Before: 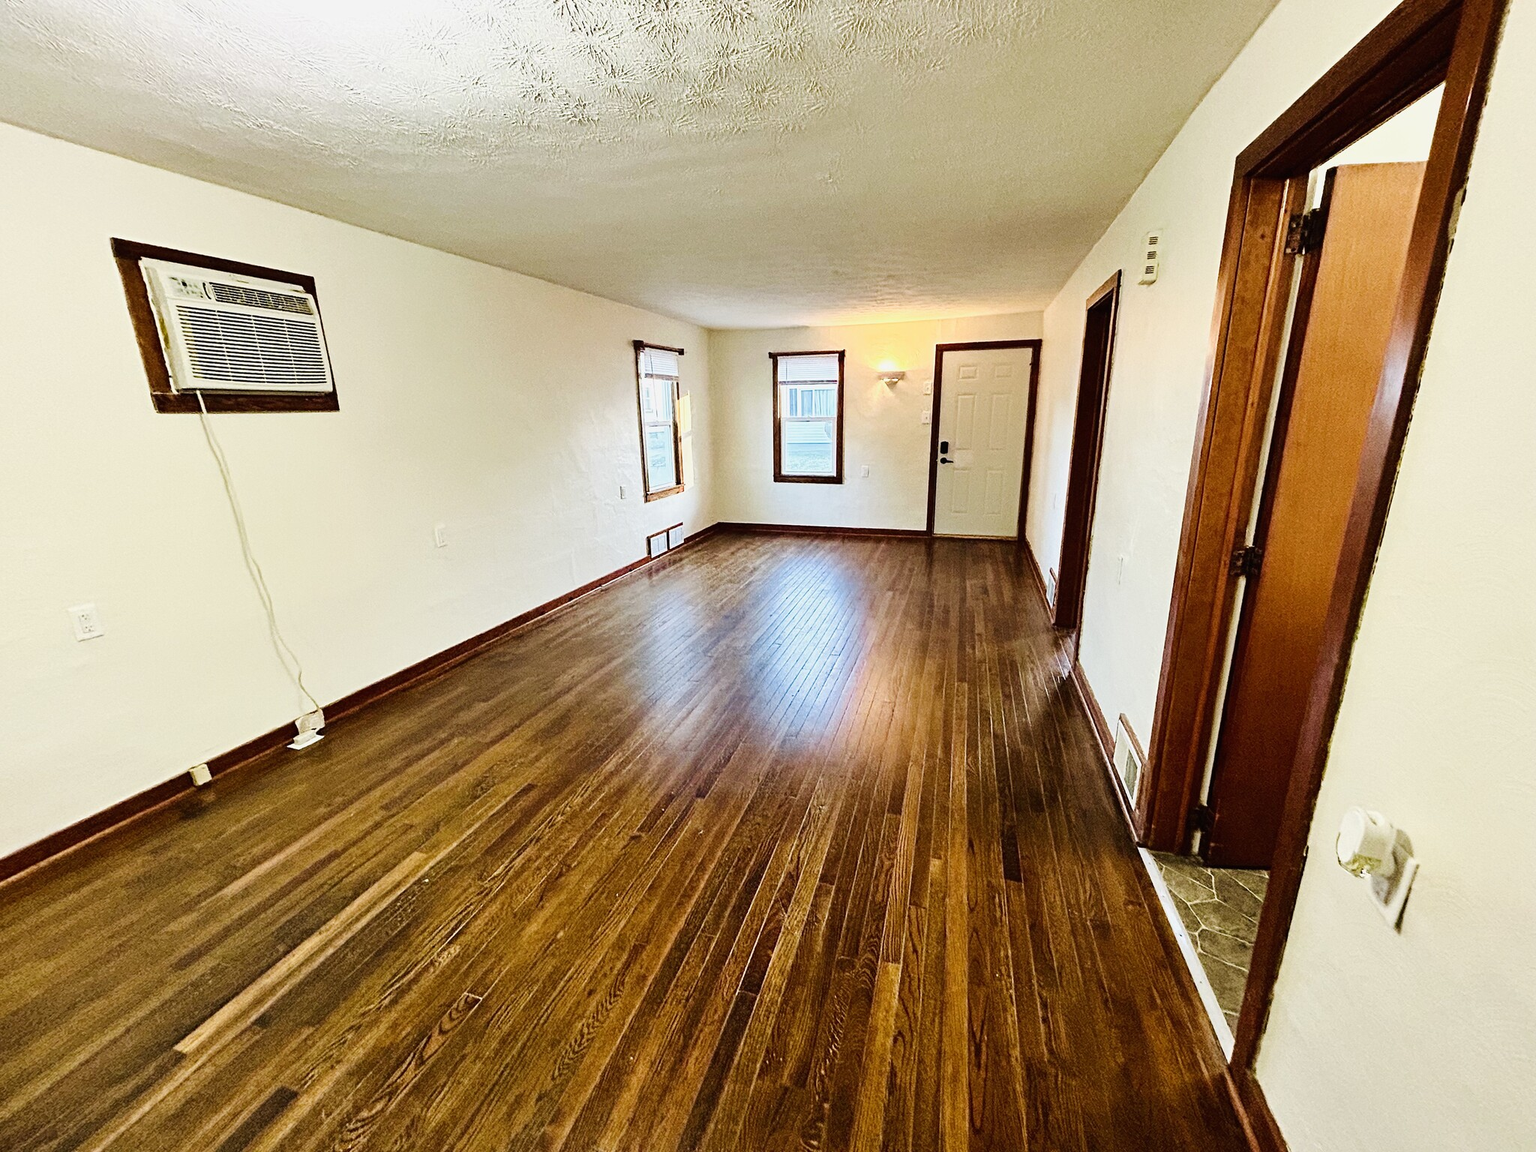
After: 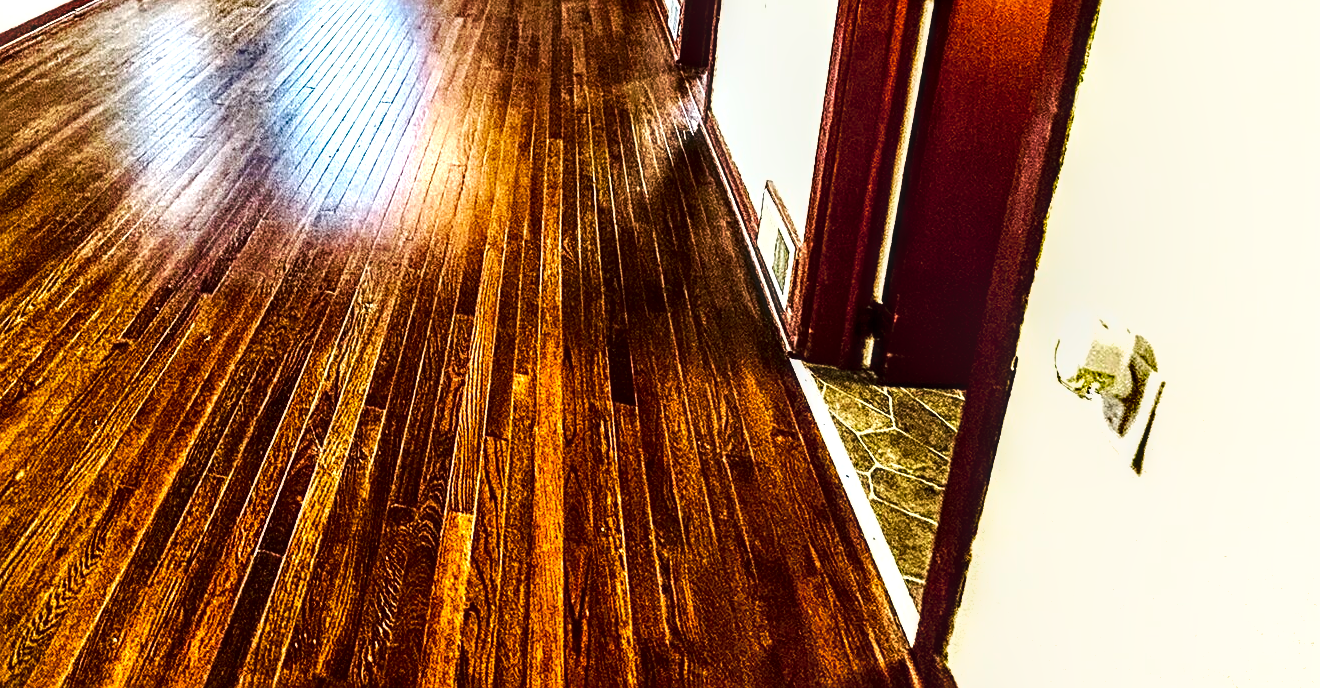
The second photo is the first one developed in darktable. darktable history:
sharpen: on, module defaults
haze removal: strength -0.1, adaptive false
crop and rotate: left 35.509%, top 50.238%, bottom 4.934%
local contrast: detail 150%
shadows and highlights: low approximation 0.01, soften with gaussian
tone curve: curves: ch0 [(0, 0) (0.003, 0.003) (0.011, 0.011) (0.025, 0.022) (0.044, 0.039) (0.069, 0.055) (0.1, 0.074) (0.136, 0.101) (0.177, 0.134) (0.224, 0.171) (0.277, 0.216) (0.335, 0.277) (0.399, 0.345) (0.468, 0.427) (0.543, 0.526) (0.623, 0.636) (0.709, 0.731) (0.801, 0.822) (0.898, 0.917) (1, 1)], preserve colors none
exposure: black level correction 0.001, exposure 0.675 EV, compensate highlight preservation false
contrast brightness saturation: contrast 0.13, brightness -0.24, saturation 0.14
